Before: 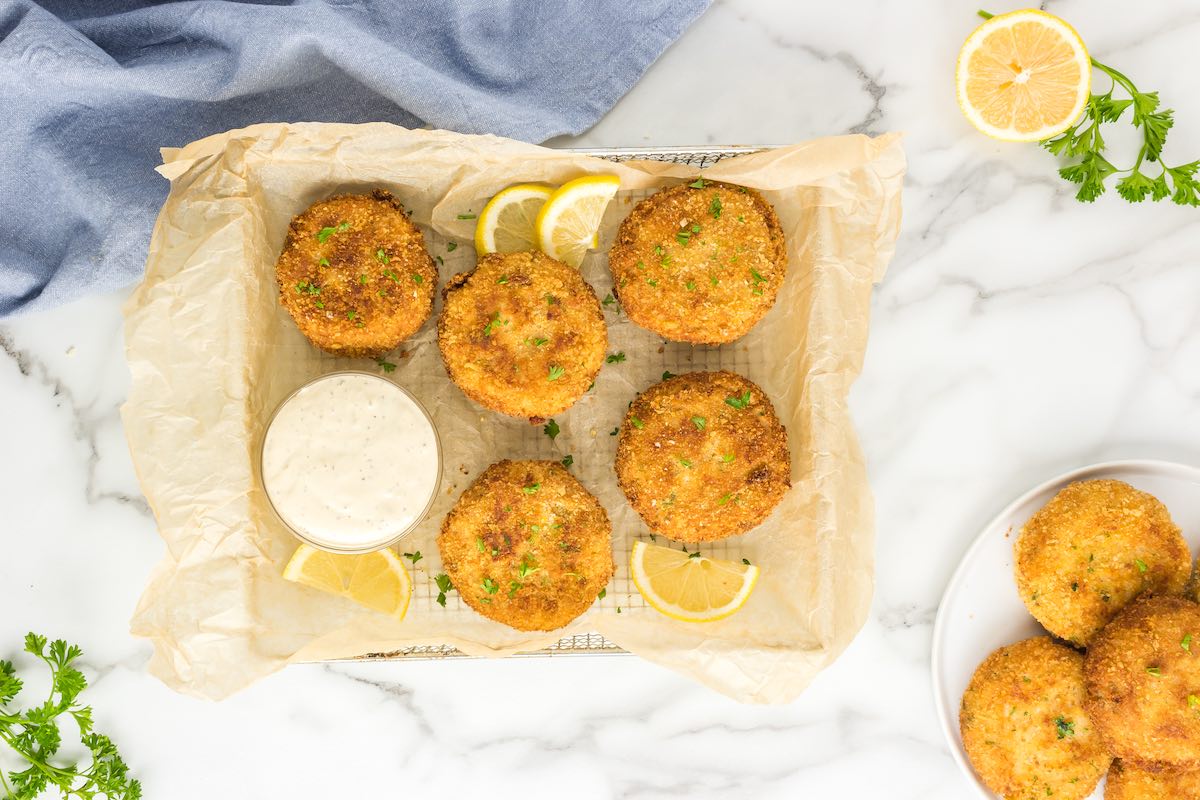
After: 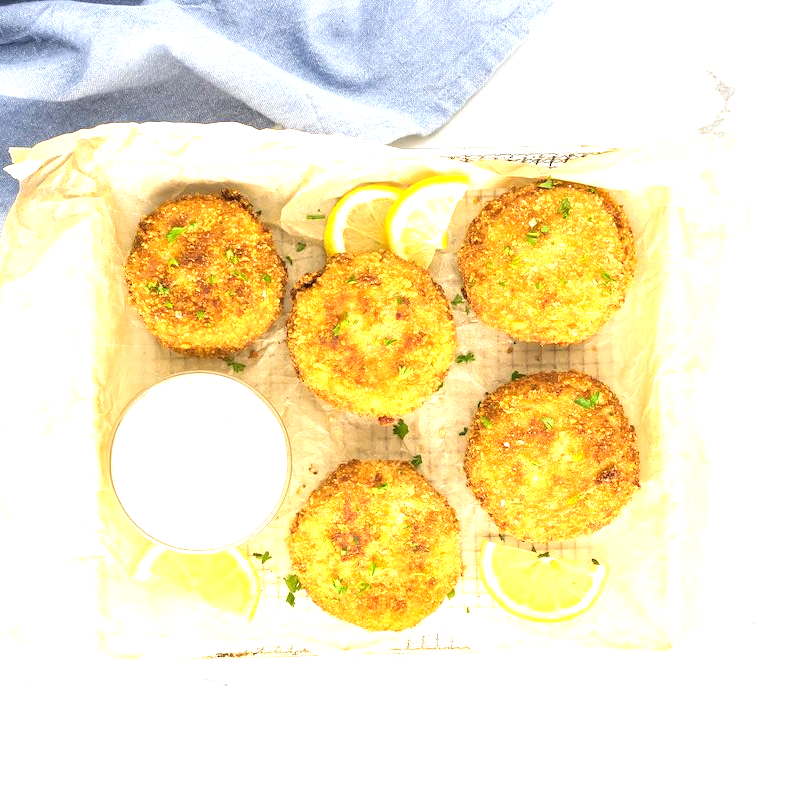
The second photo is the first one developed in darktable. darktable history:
crop and rotate: left 12.648%, right 20.685%
exposure: black level correction 0, exposure 1.1 EV, compensate highlight preservation false
